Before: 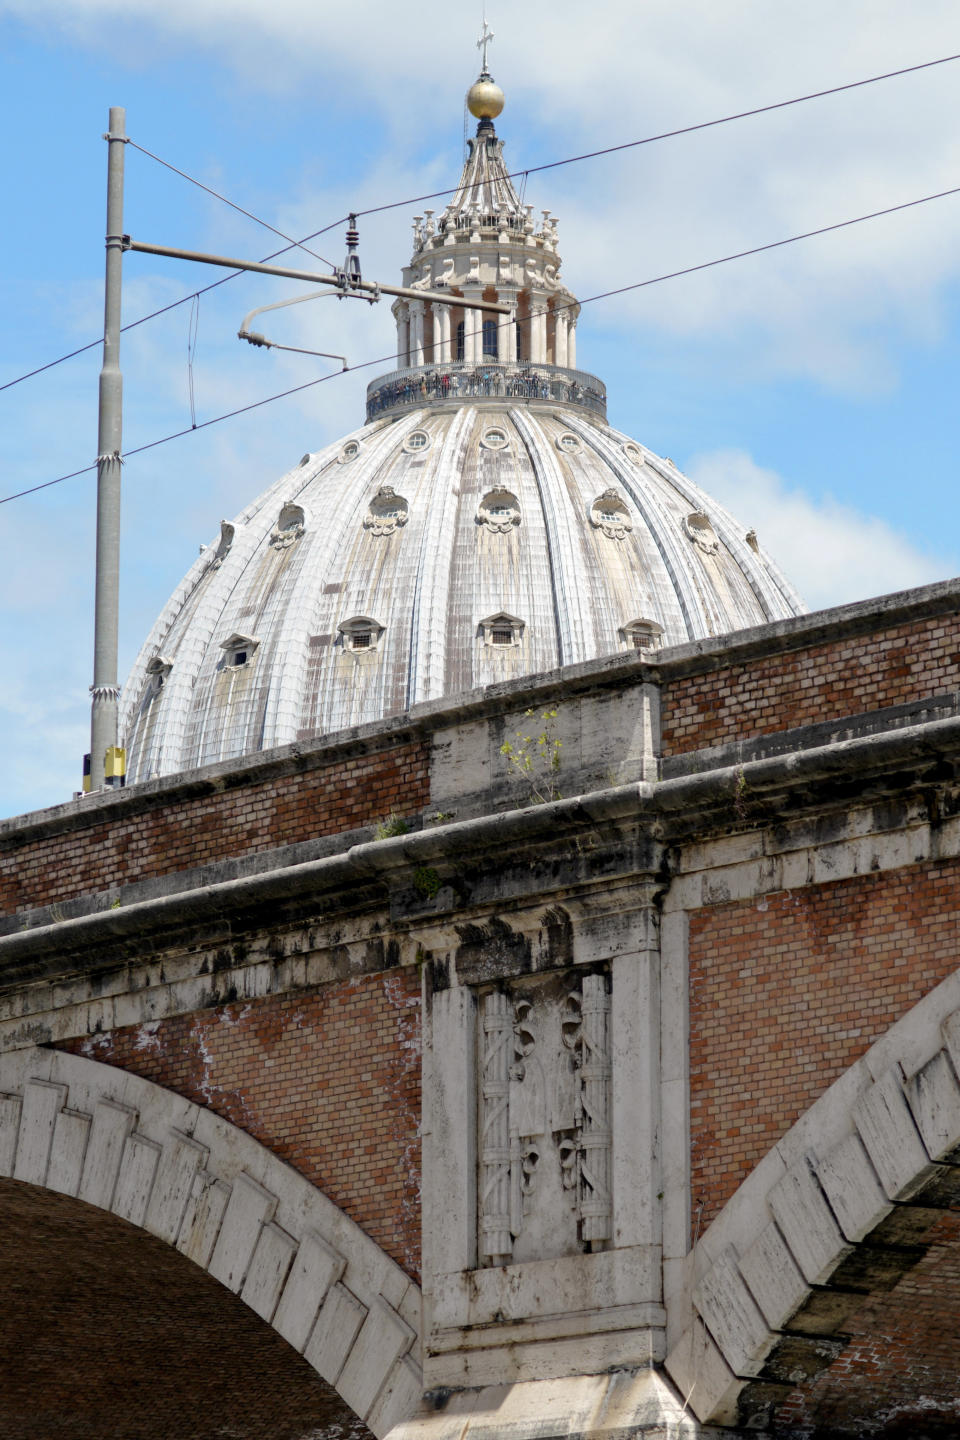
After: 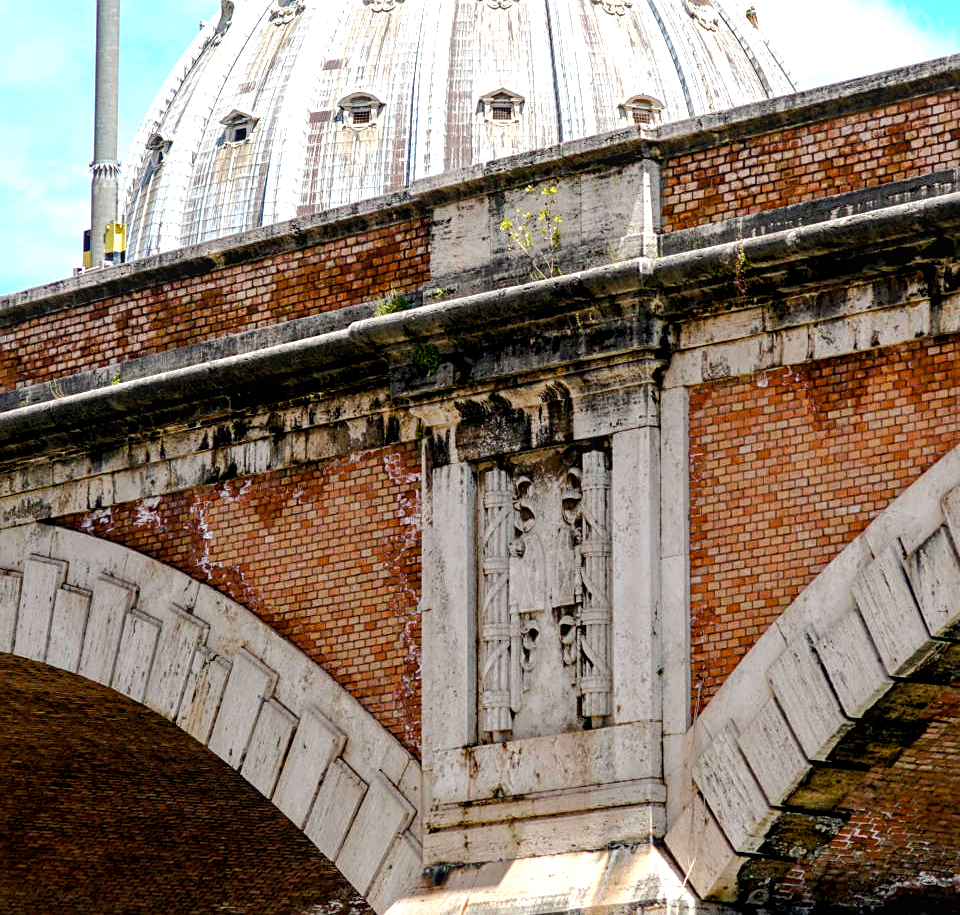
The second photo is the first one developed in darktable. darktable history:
exposure: black level correction 0.001, exposure 0.499 EV, compensate highlight preservation false
local contrast: on, module defaults
crop and rotate: top 36.404%
sharpen: on, module defaults
color balance rgb: shadows lift › hue 85.22°, power › hue 74.04°, linear chroma grading › global chroma 49.411%, perceptual saturation grading › global saturation -11.064%, perceptual saturation grading › highlights -26.308%, perceptual saturation grading › shadows 20.633%, perceptual brilliance grading › highlights 6.077%, perceptual brilliance grading › mid-tones 16.401%, perceptual brilliance grading › shadows -5.328%, global vibrance 14.327%
